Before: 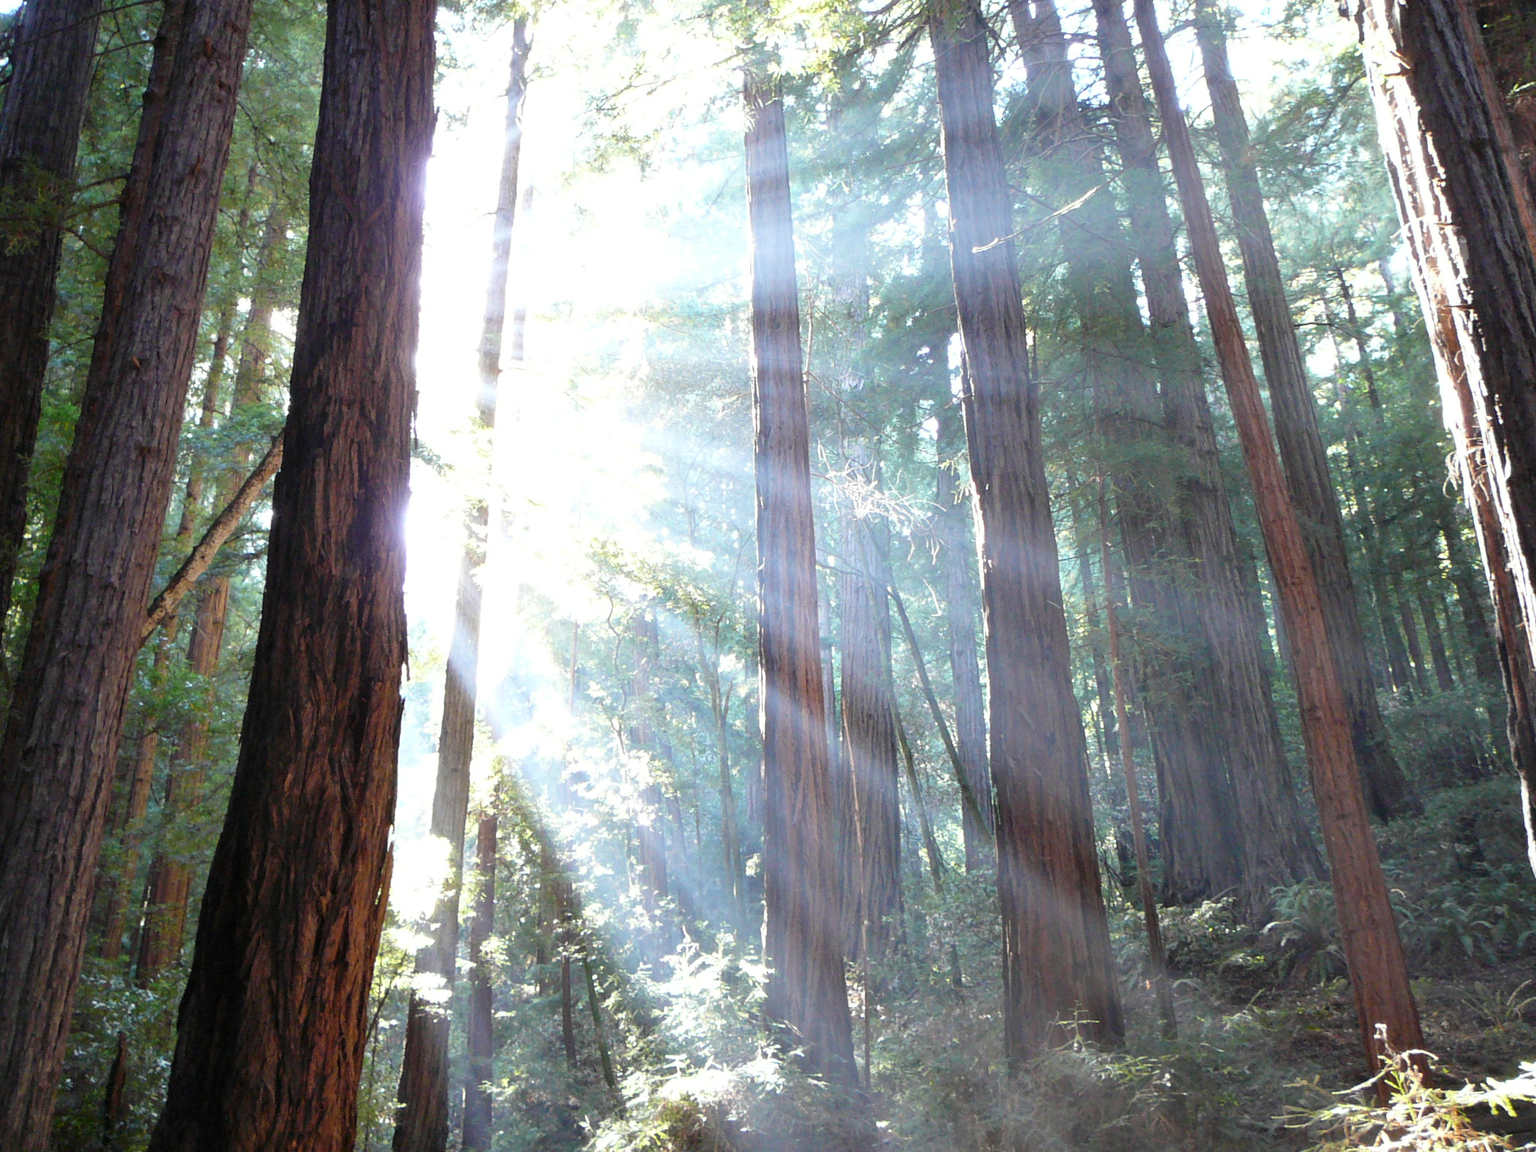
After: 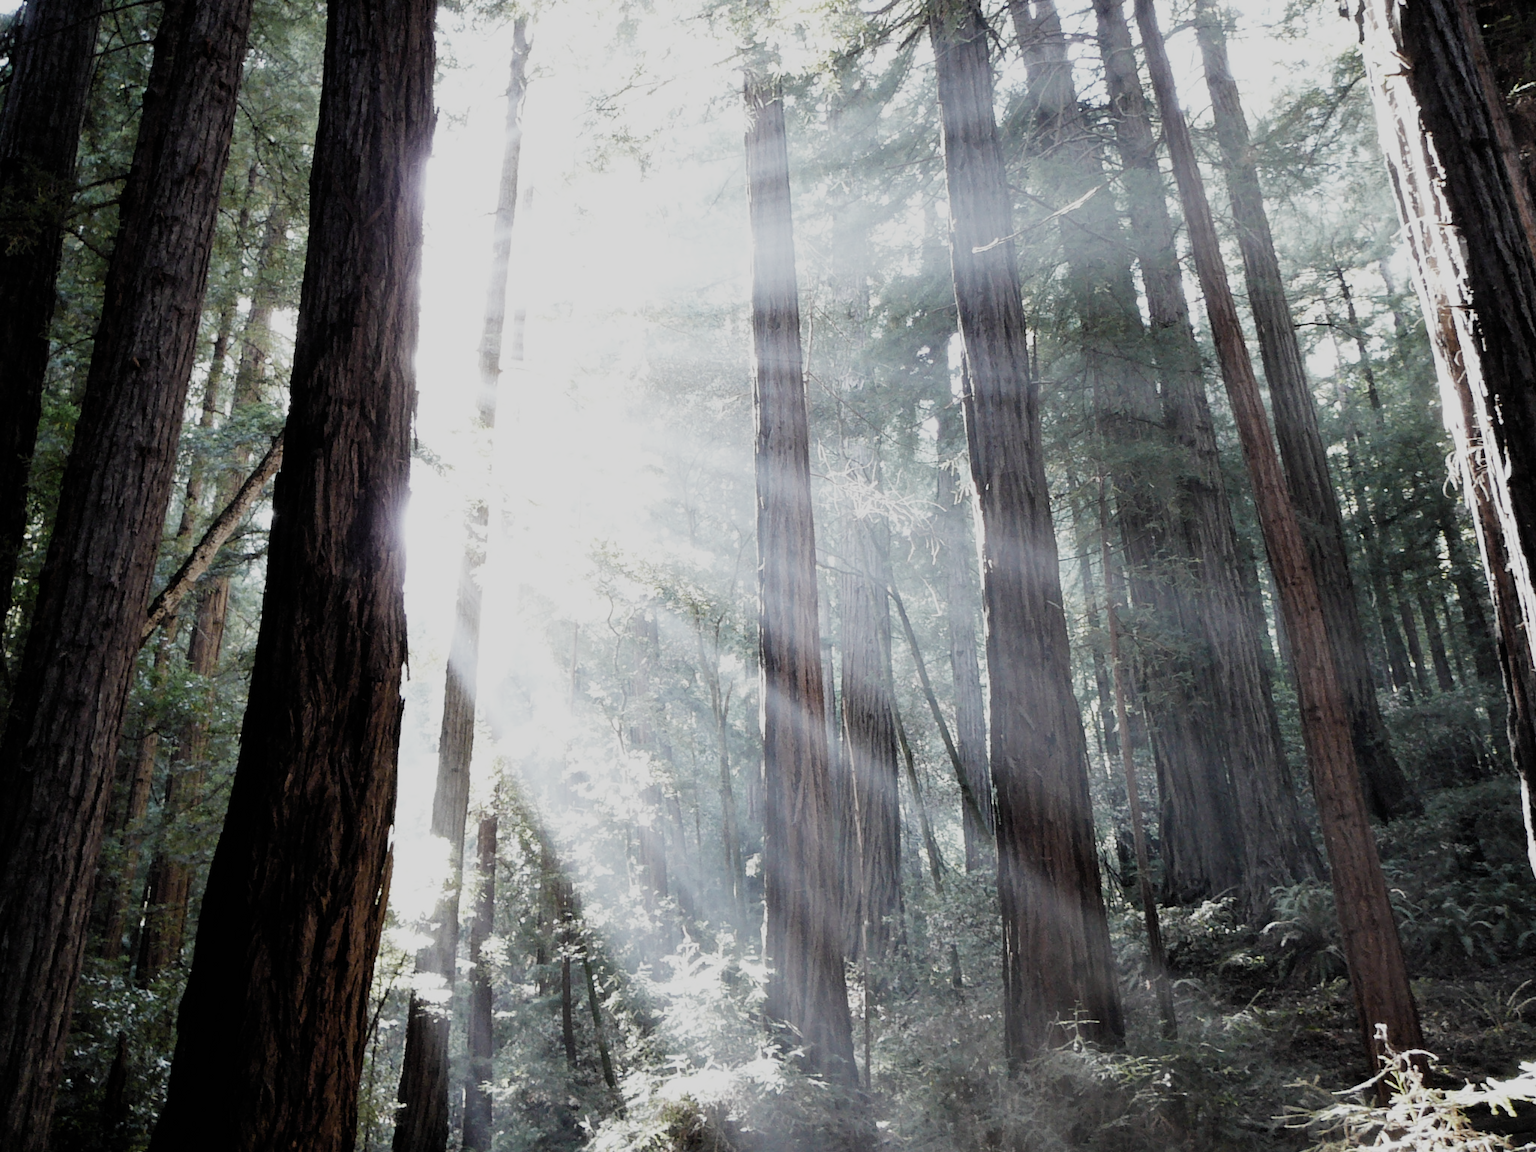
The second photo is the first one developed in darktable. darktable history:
exposure: exposure -0.261 EV, compensate highlight preservation false
filmic rgb: black relative exposure -5.06 EV, white relative exposure 3.95 EV, hardness 2.9, contrast 1.395, highlights saturation mix -30.36%, preserve chrominance no, color science v5 (2021), contrast in shadows safe, contrast in highlights safe
